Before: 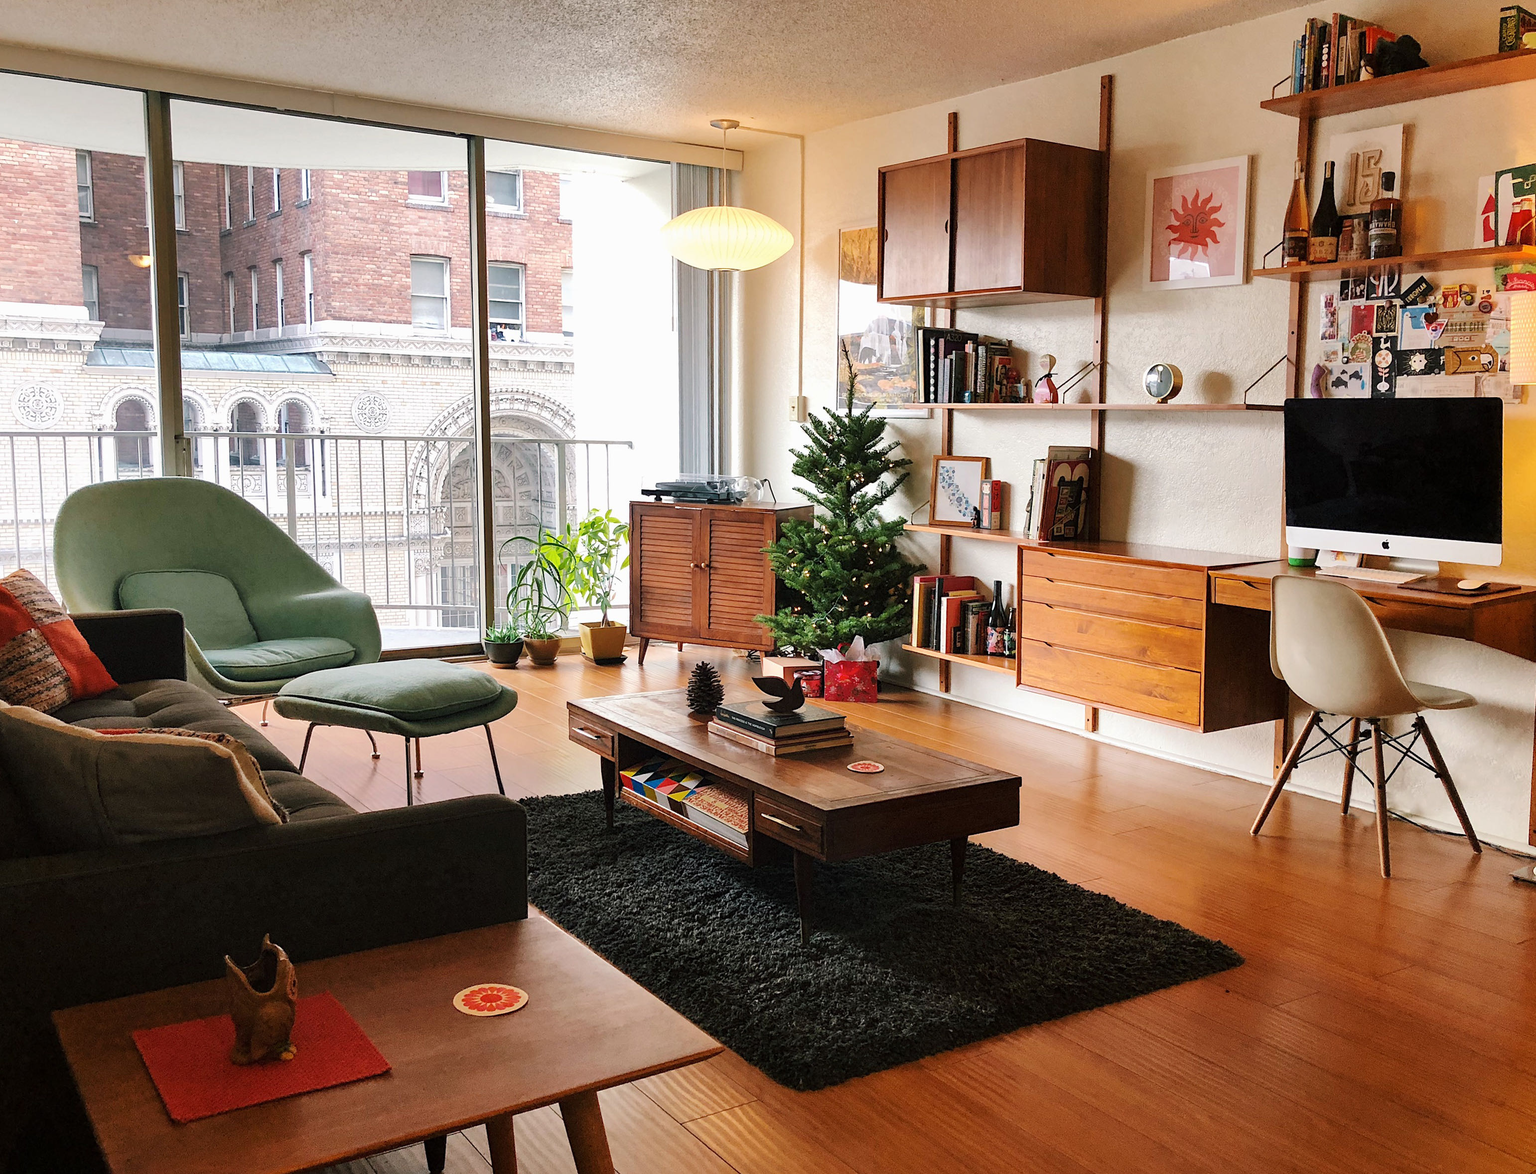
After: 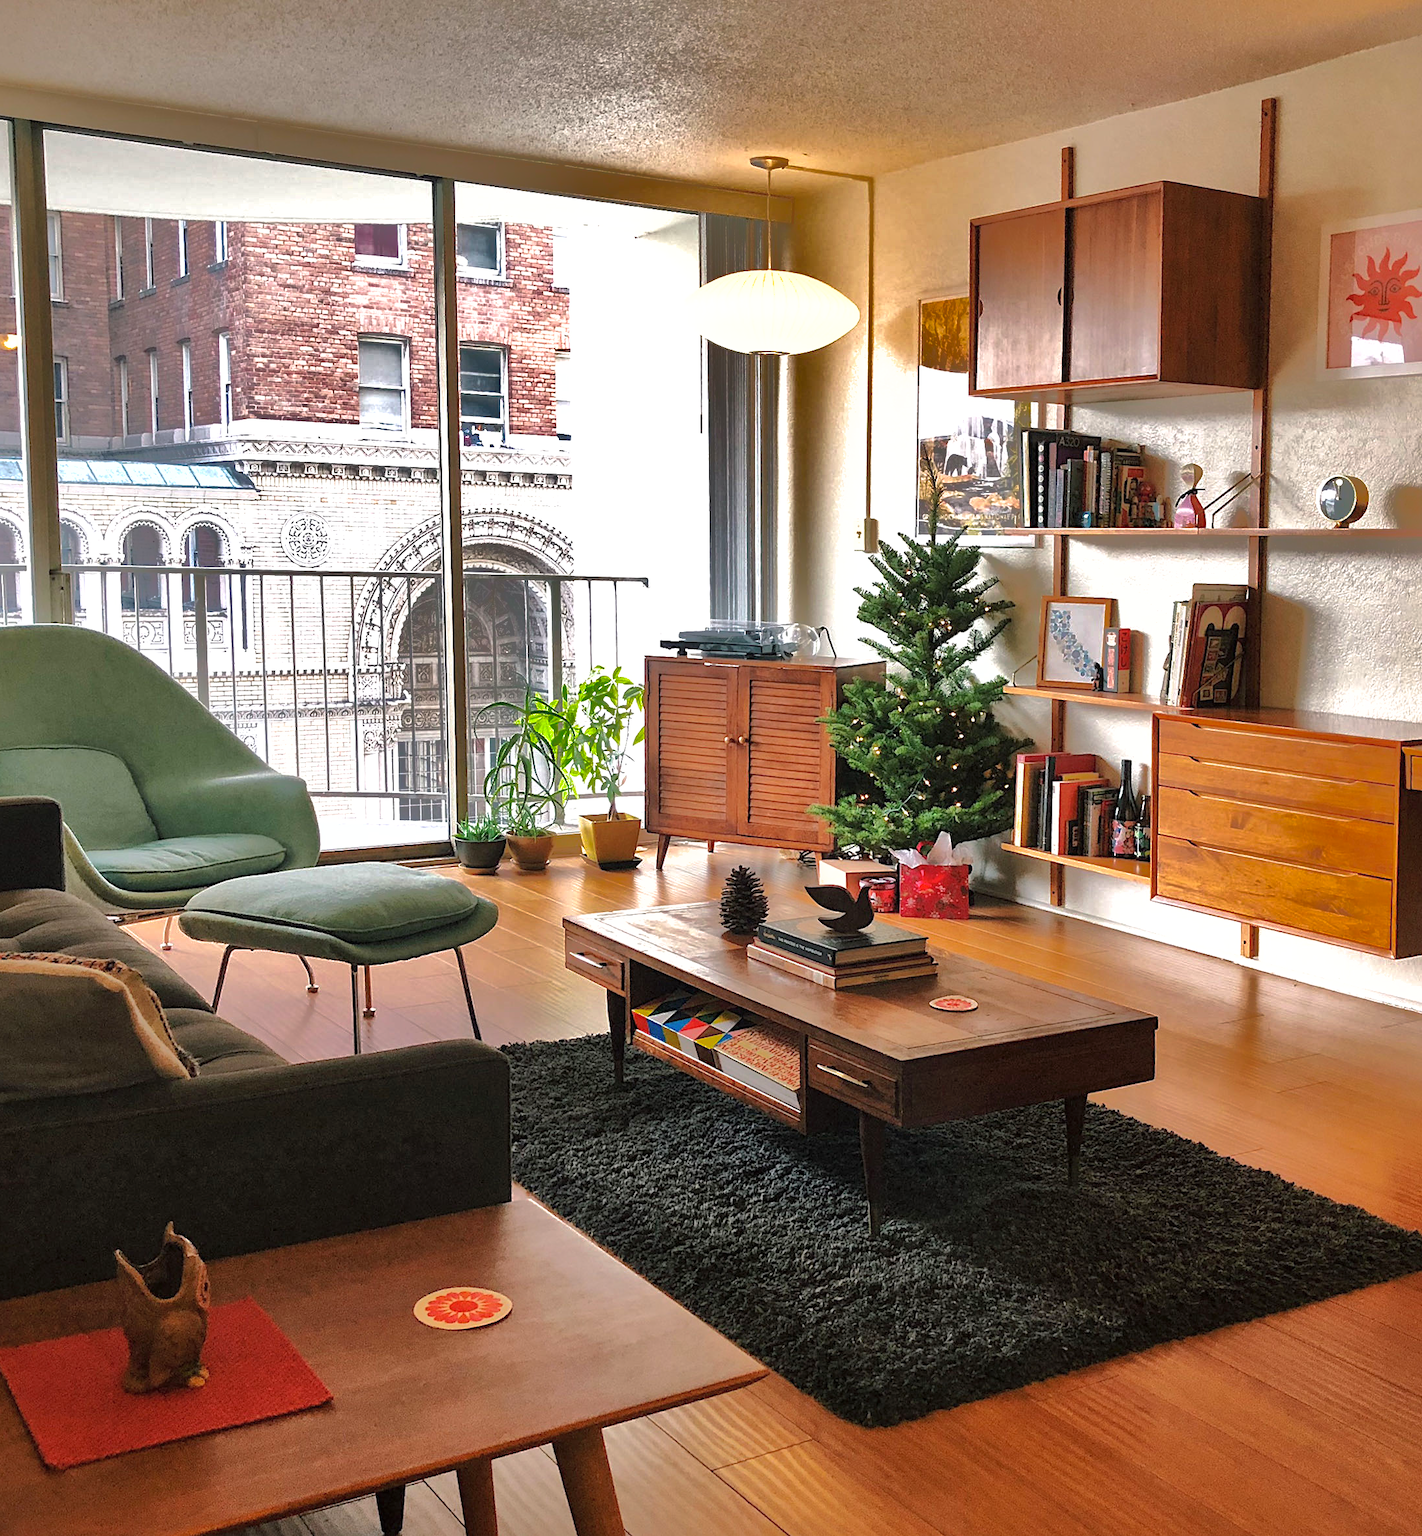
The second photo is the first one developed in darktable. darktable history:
exposure: exposure 0.403 EV, compensate exposure bias true, compensate highlight preservation false
shadows and highlights: shadows 38, highlights -75.17
crop and rotate: left 8.934%, right 20.27%
